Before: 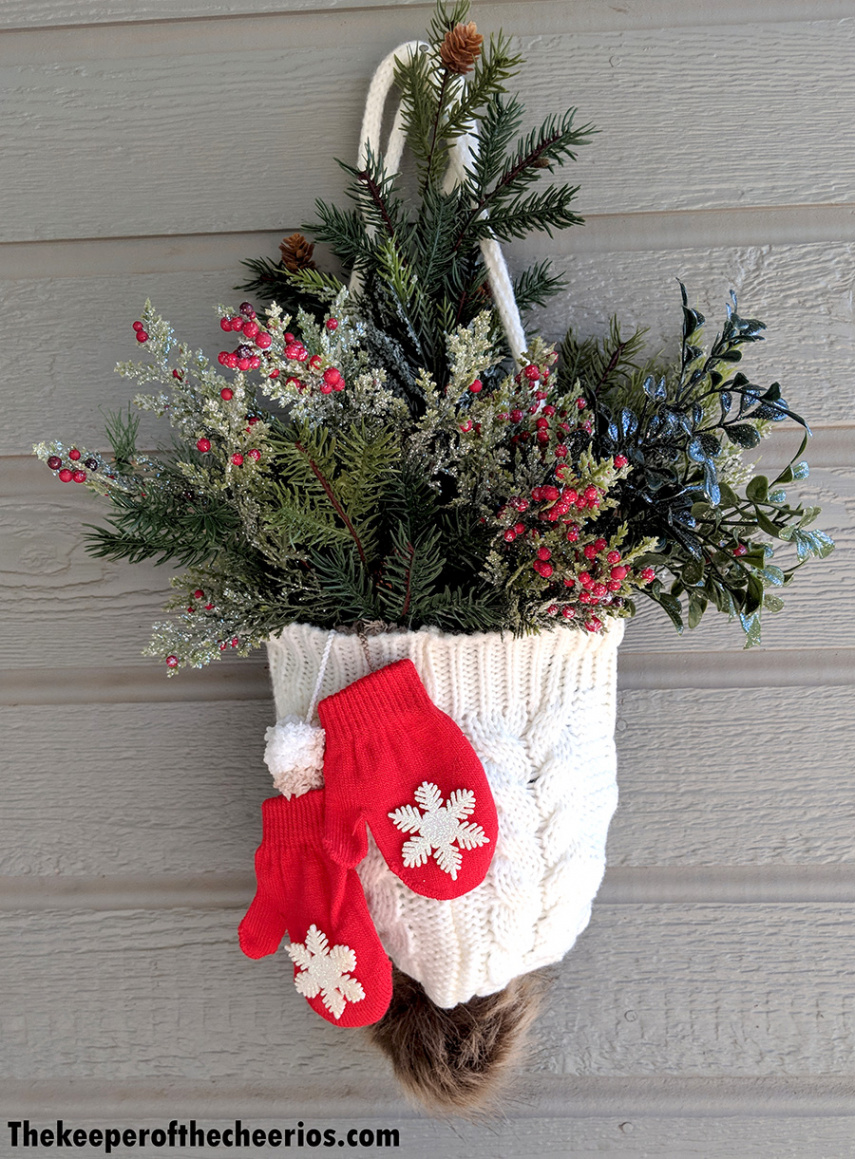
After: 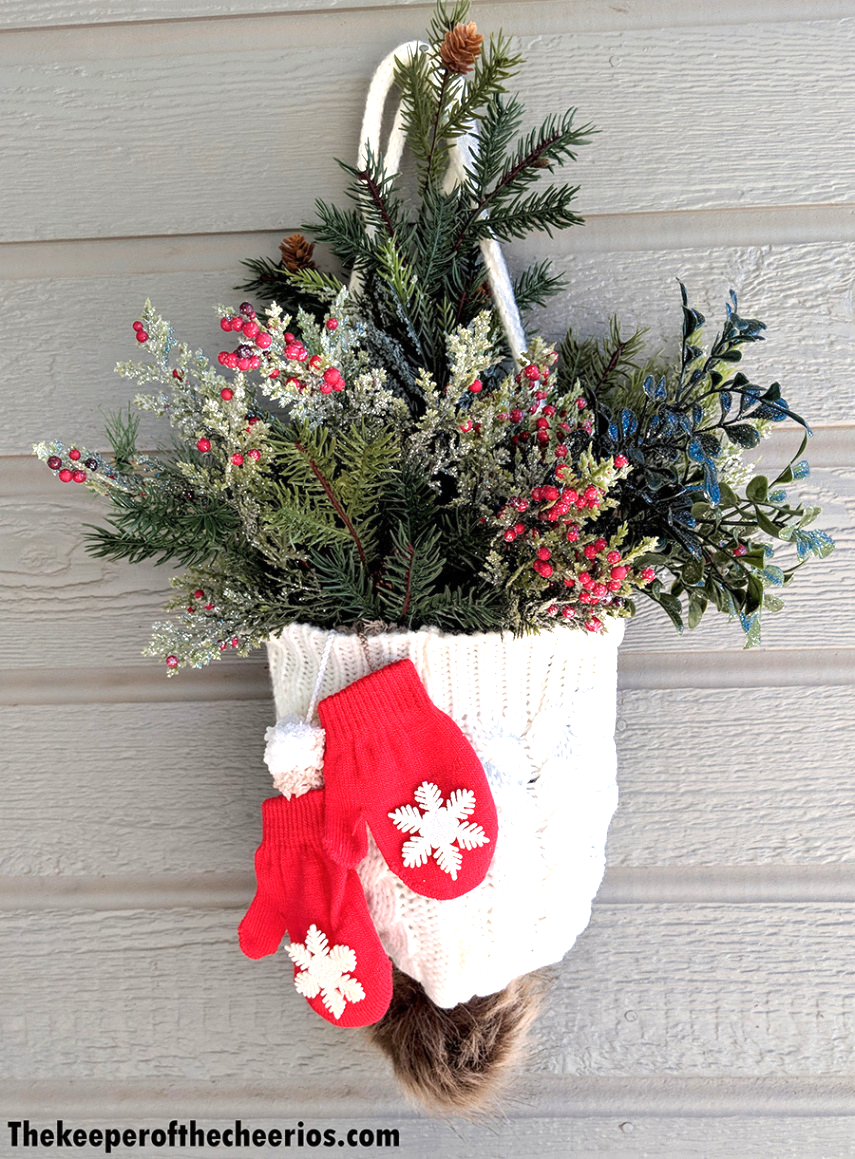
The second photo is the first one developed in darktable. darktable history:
exposure: black level correction 0, exposure 0.7 EV, compensate exposure bias true, compensate highlight preservation false
color zones: curves: ch0 [(0, 0.497) (0.143, 0.5) (0.286, 0.5) (0.429, 0.483) (0.571, 0.116) (0.714, -0.006) (0.857, 0.28) (1, 0.497)]
